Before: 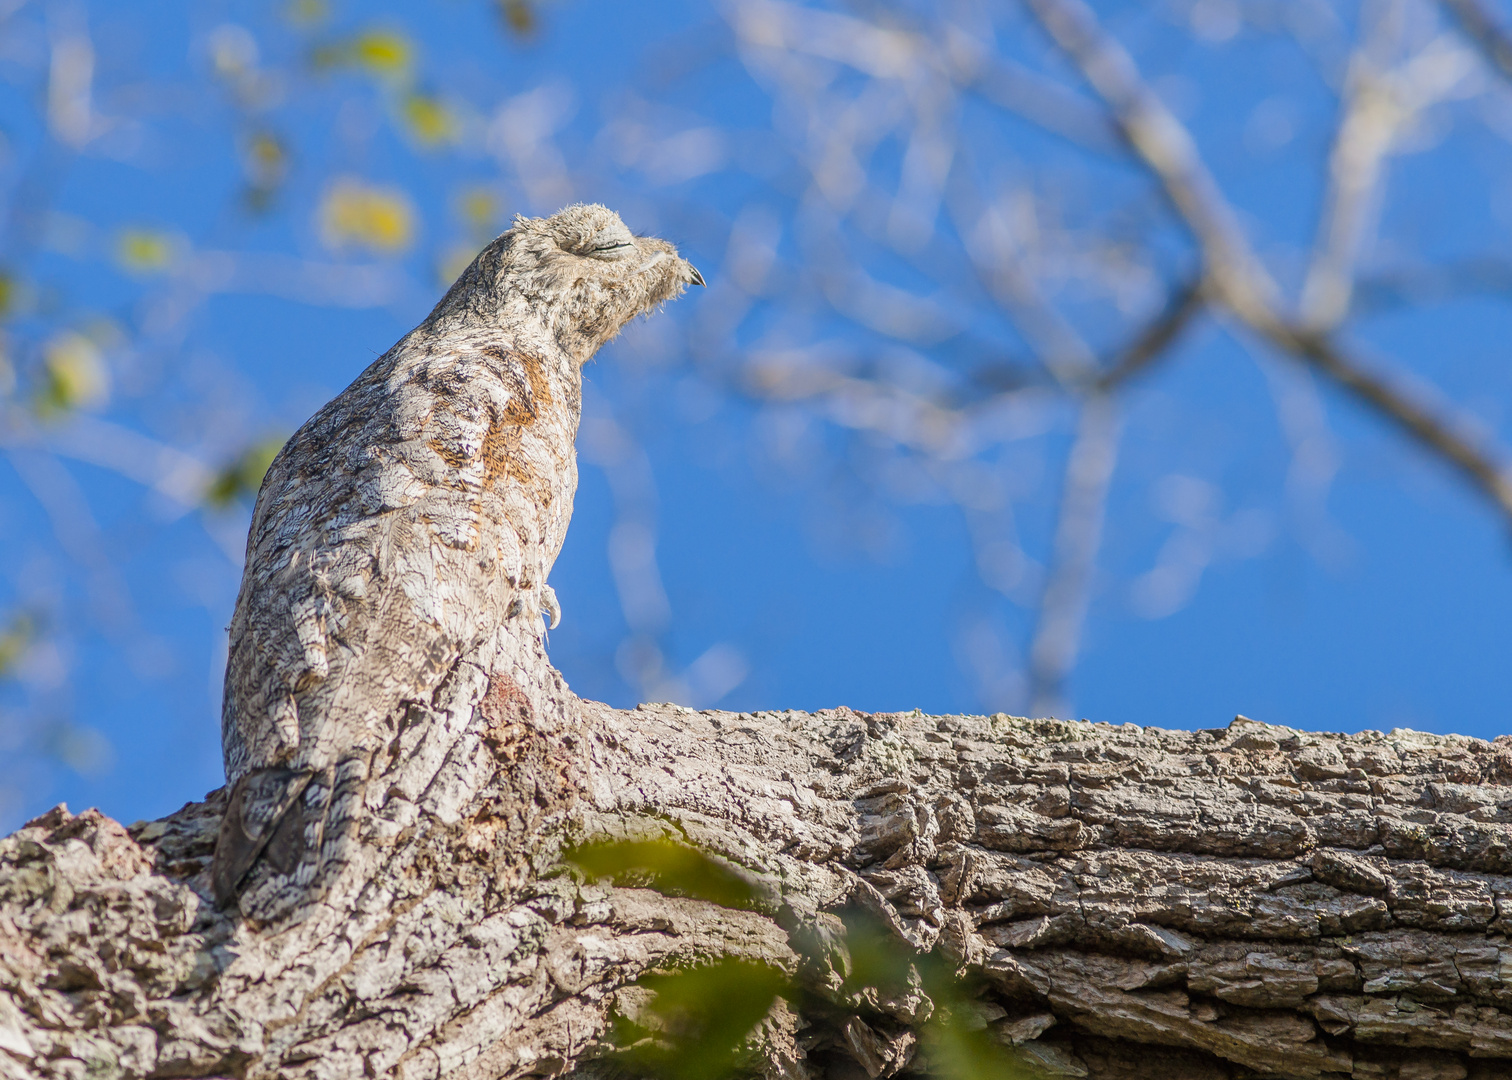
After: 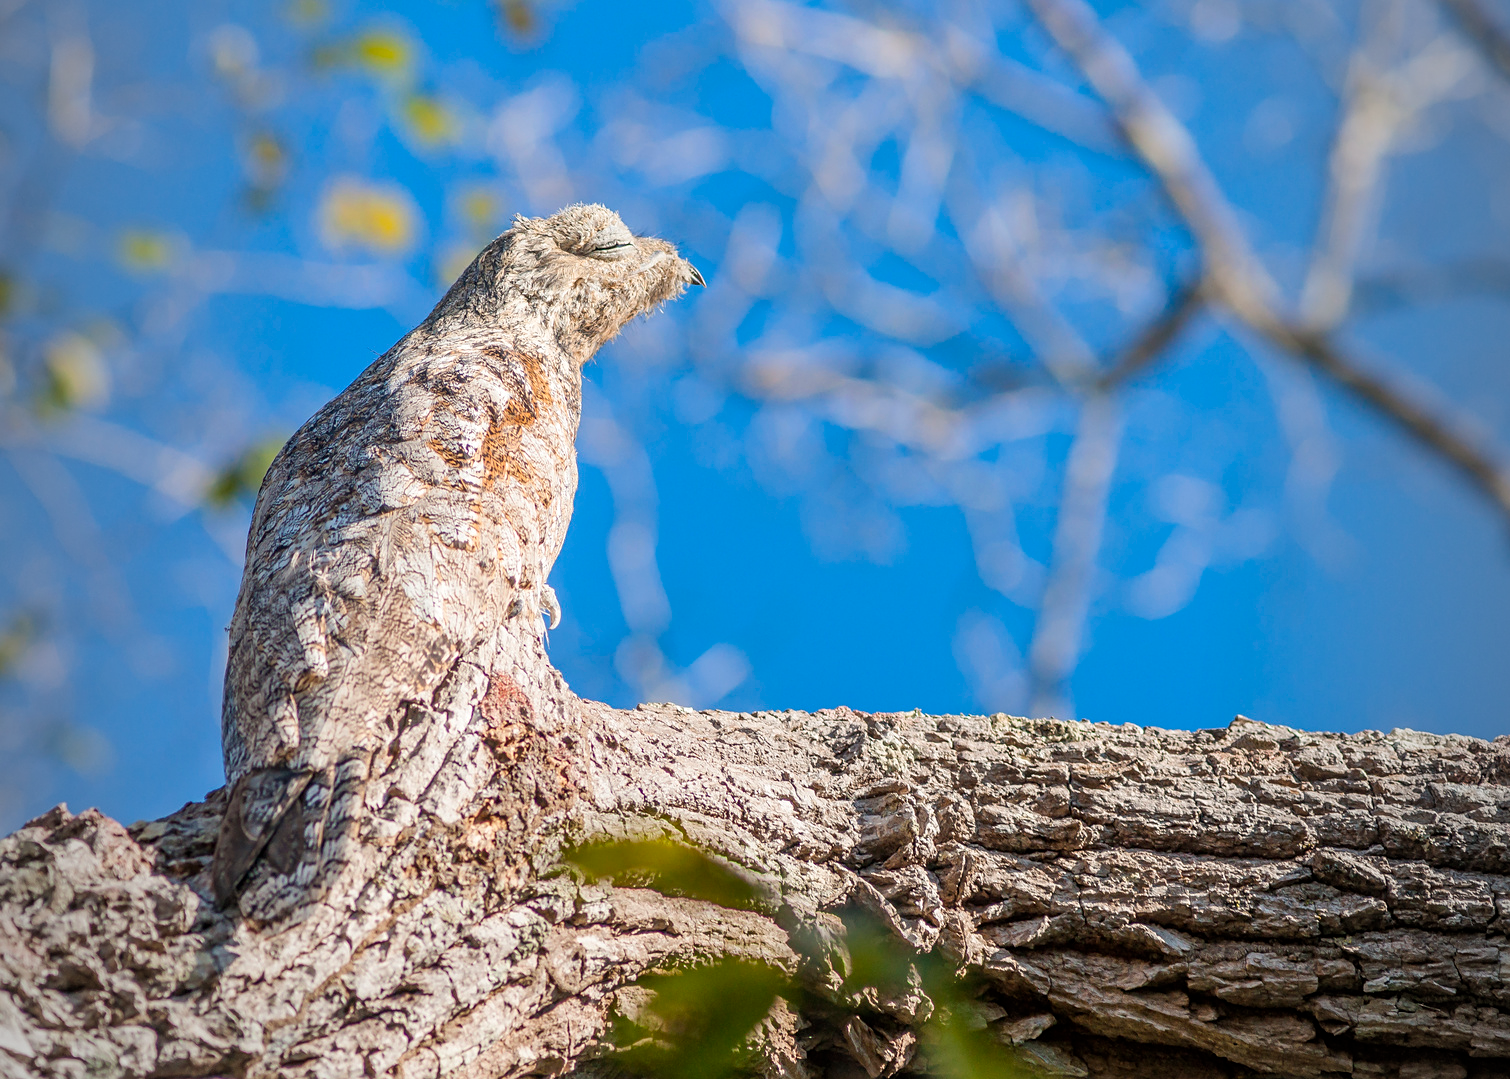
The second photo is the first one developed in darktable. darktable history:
exposure: exposure 0.131 EV, compensate highlight preservation false
rotate and perspective: automatic cropping original format, crop left 0, crop top 0
crop and rotate: left 0.126%
sharpen: amount 0.2
vignetting: fall-off start 97%, fall-off radius 100%, width/height ratio 0.609, unbound false
